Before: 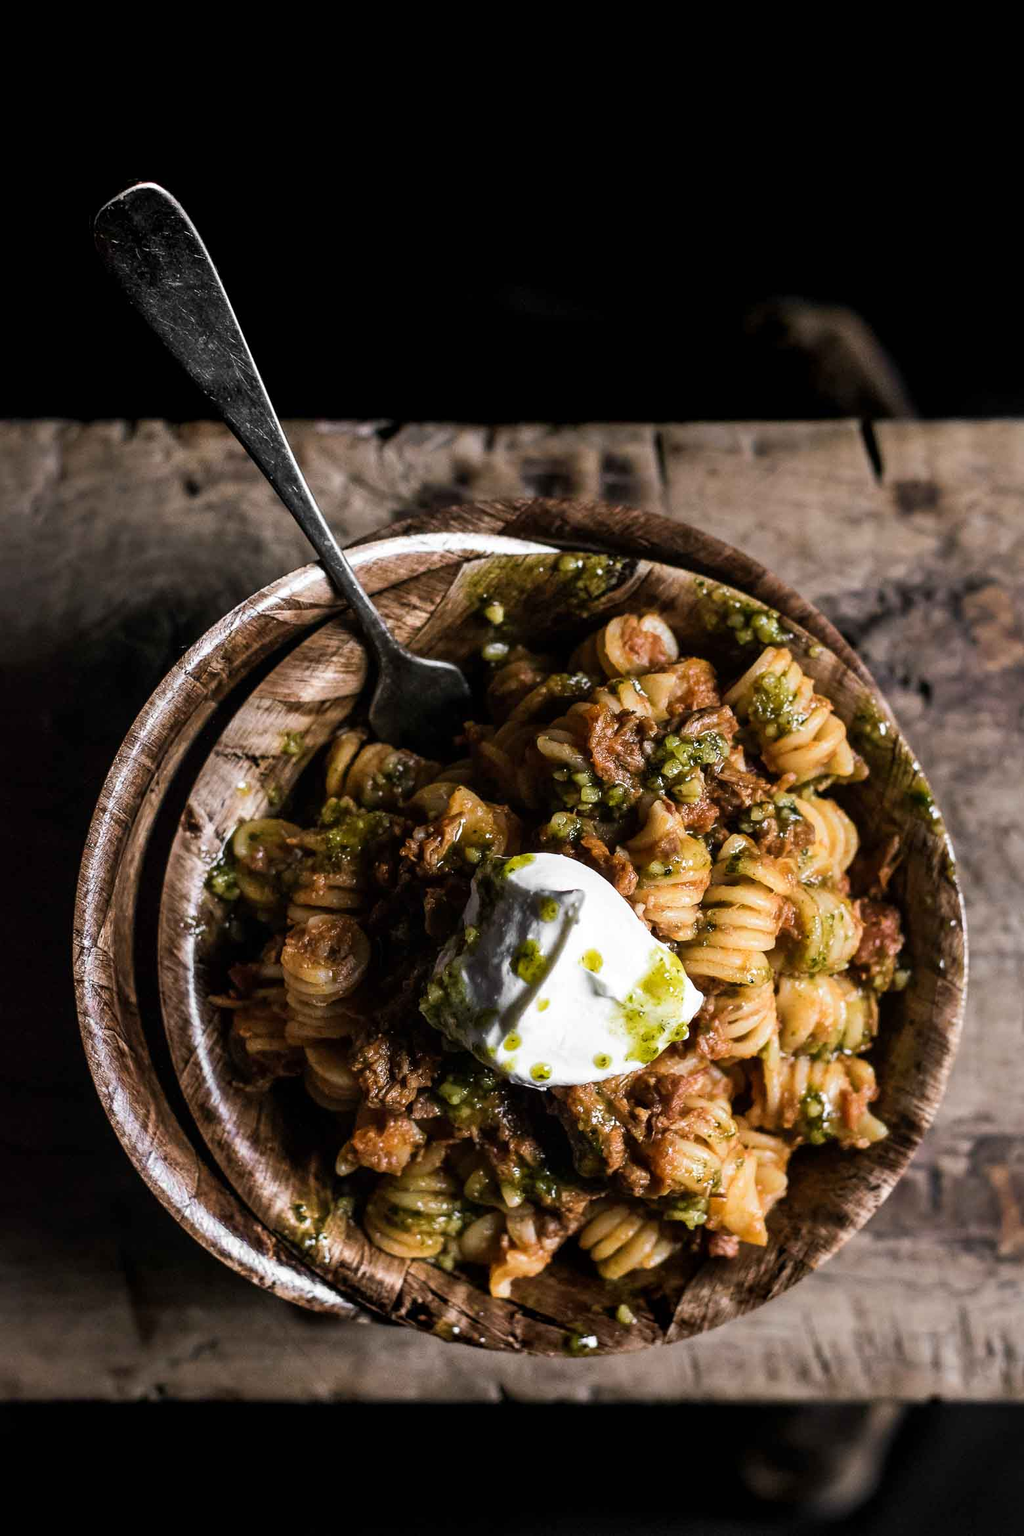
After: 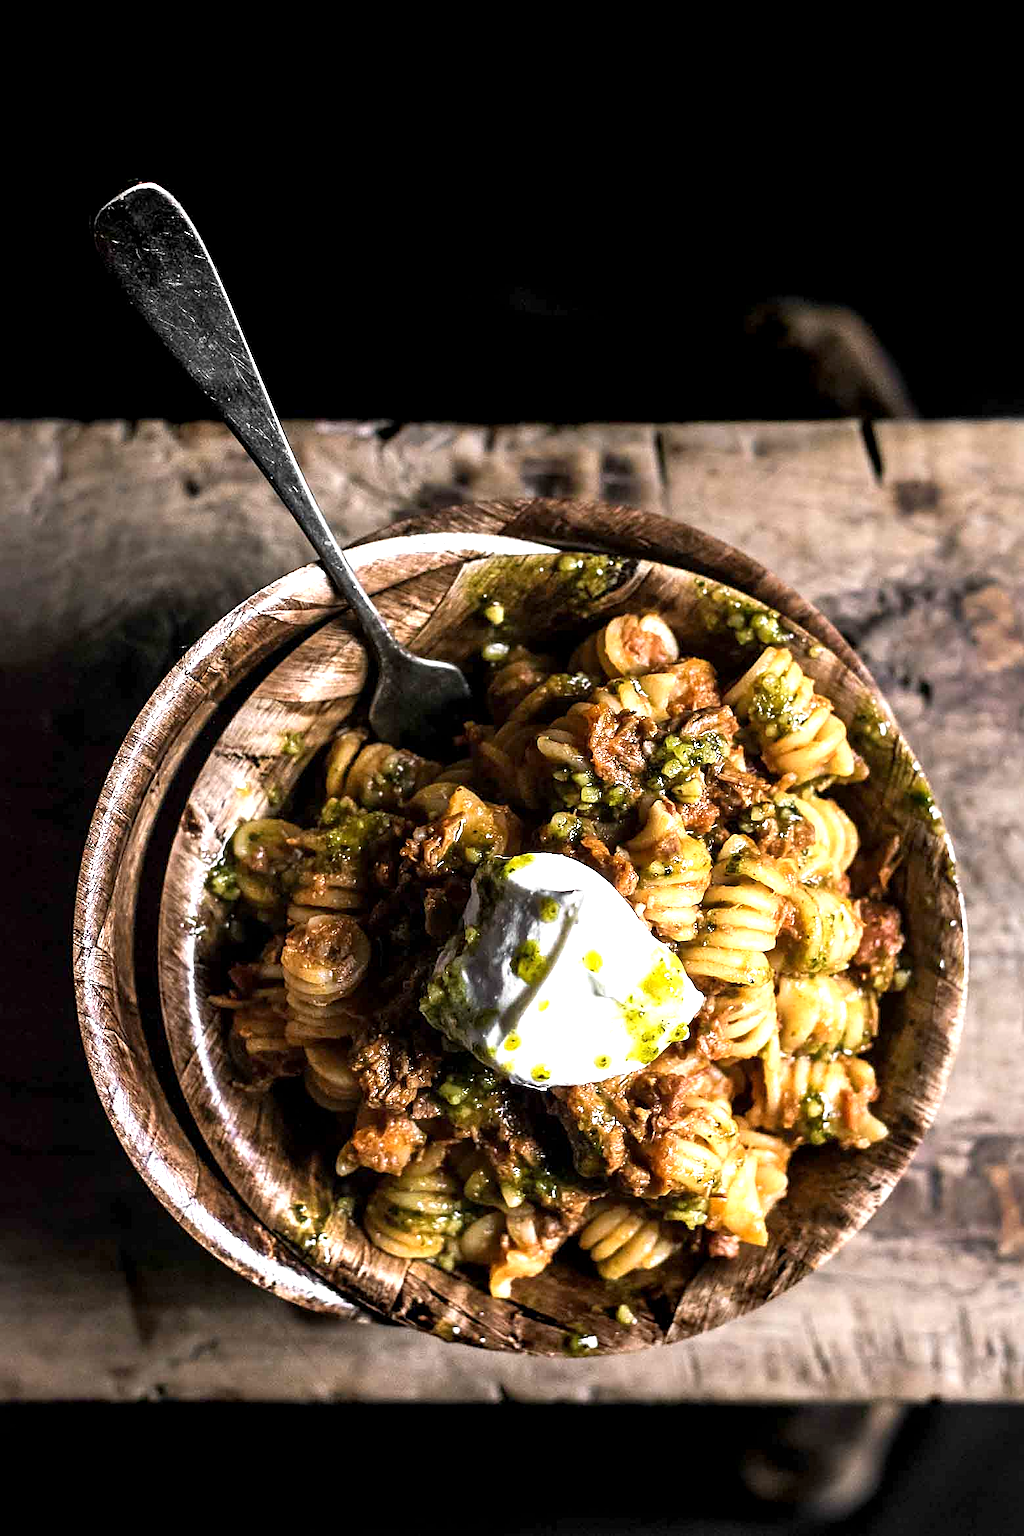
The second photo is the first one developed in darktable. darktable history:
exposure: black level correction 0.001, exposure 0.96 EV, compensate highlight preservation false
sharpen: on, module defaults
